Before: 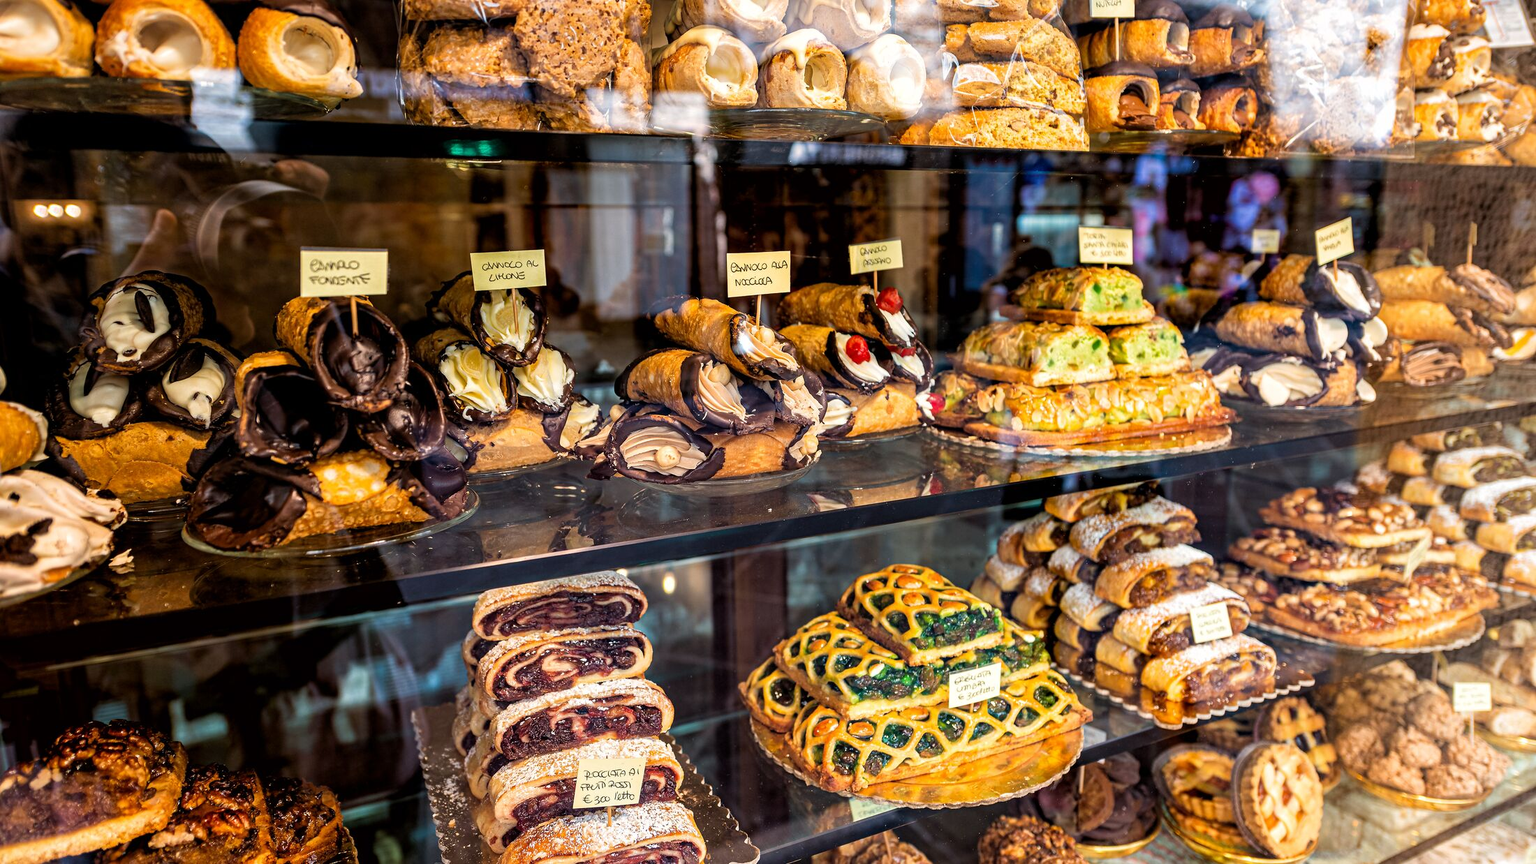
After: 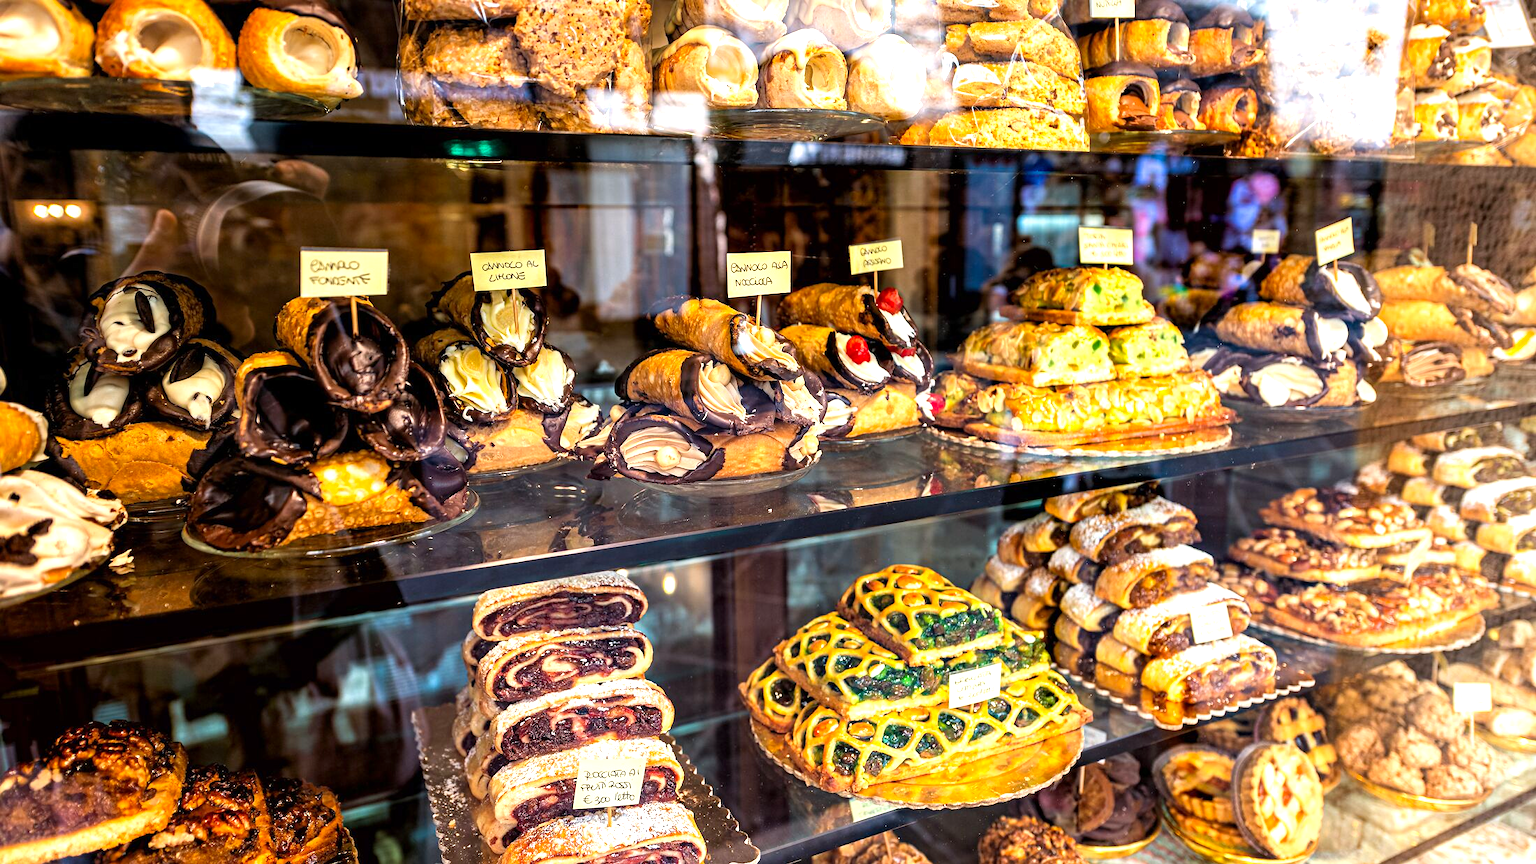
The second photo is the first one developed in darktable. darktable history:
exposure: exposure 0.643 EV, compensate highlight preservation false
contrast brightness saturation: contrast 0.043, saturation 0.068
